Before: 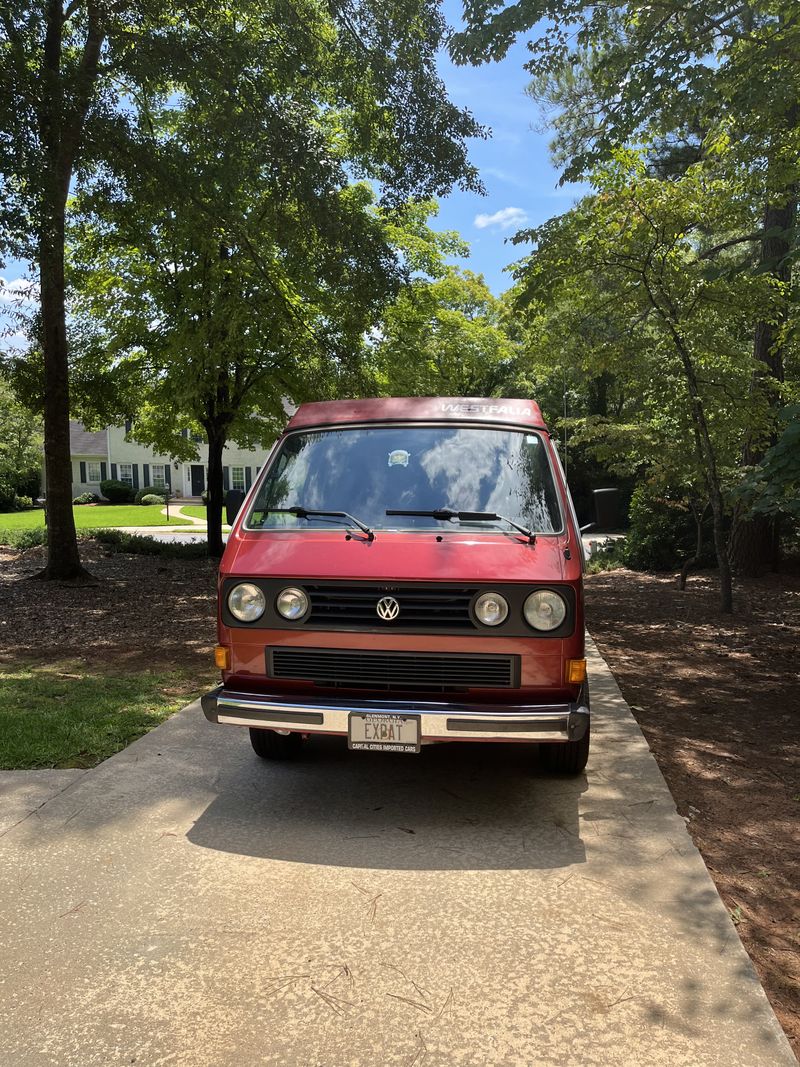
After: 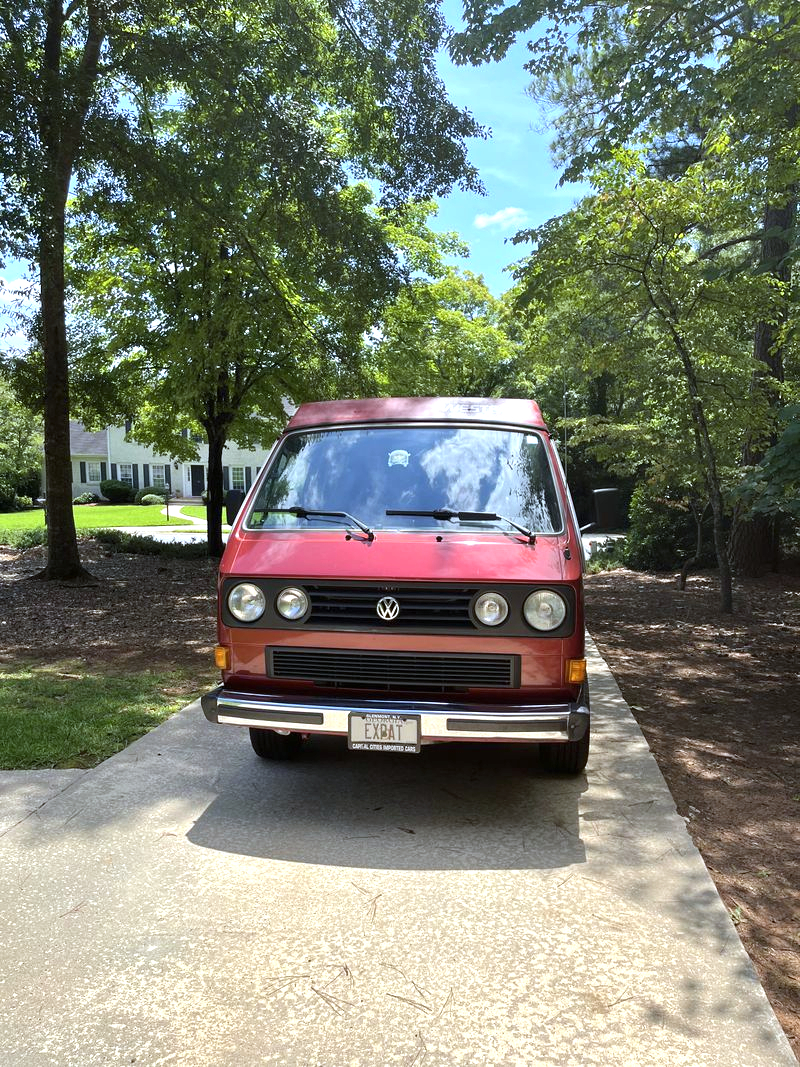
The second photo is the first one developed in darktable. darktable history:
exposure: black level correction 0, exposure 0.7 EV, compensate exposure bias true, compensate highlight preservation false
white balance: red 0.924, blue 1.095
